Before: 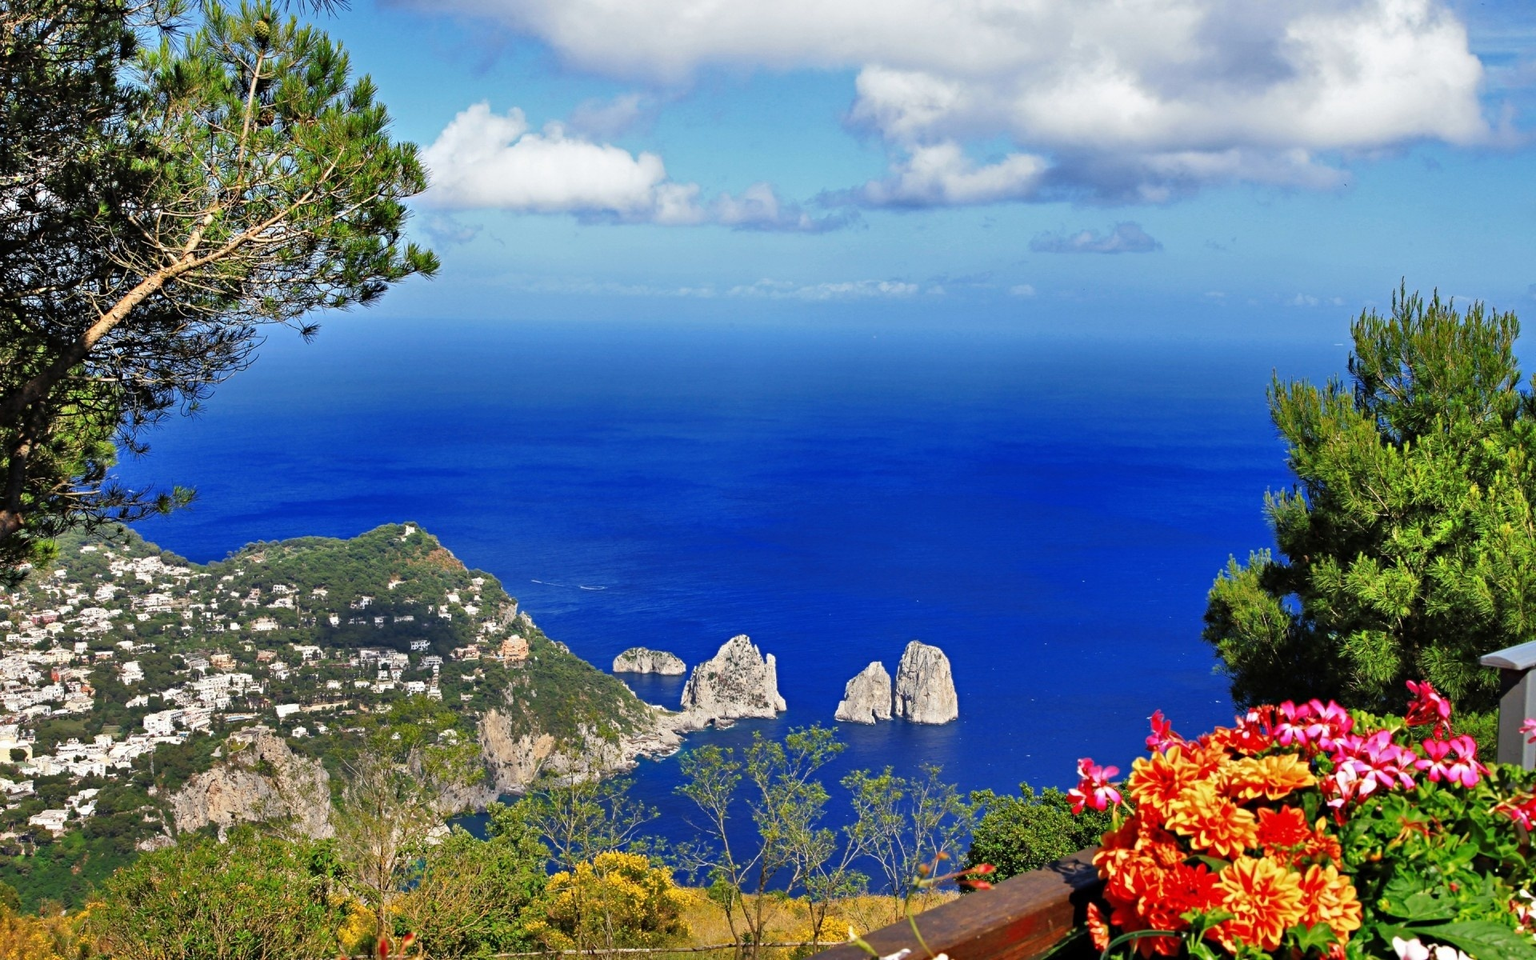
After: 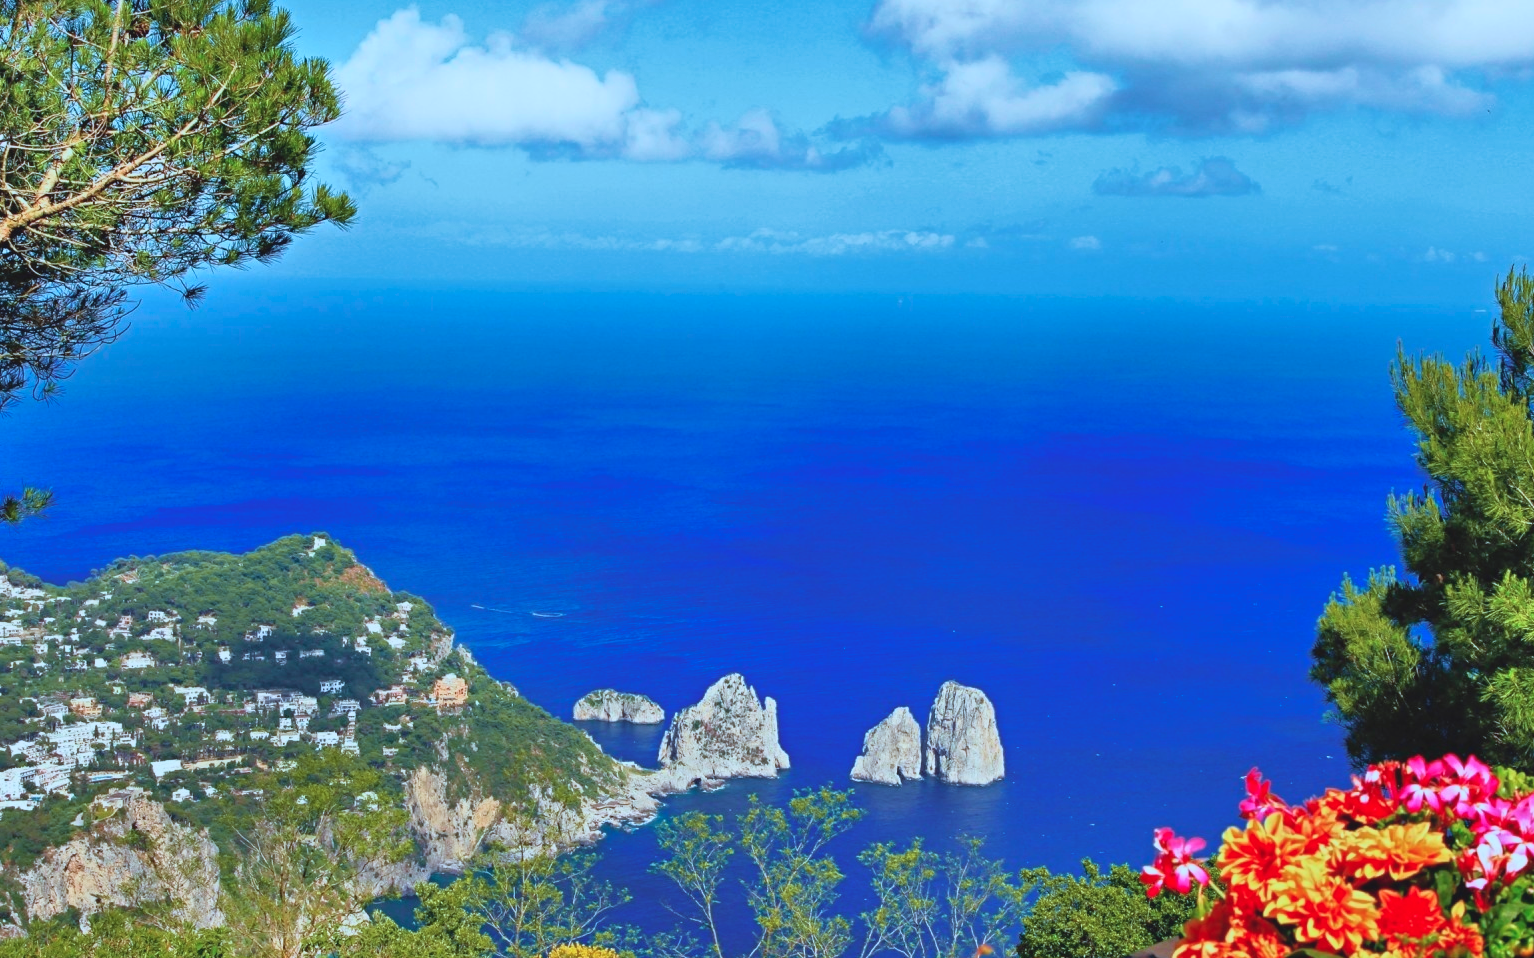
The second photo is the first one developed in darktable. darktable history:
contrast brightness saturation: contrast -0.1, brightness 0.05, saturation 0.08
velvia: on, module defaults
tone curve: curves: ch0 [(0.013, 0) (0.061, 0.068) (0.239, 0.256) (0.502, 0.505) (0.683, 0.676) (0.761, 0.773) (0.858, 0.858) (0.987, 0.945)]; ch1 [(0, 0) (0.172, 0.123) (0.304, 0.288) (0.414, 0.44) (0.472, 0.473) (0.502, 0.508) (0.521, 0.528) (0.583, 0.595) (0.654, 0.673) (0.728, 0.761) (1, 1)]; ch2 [(0, 0) (0.411, 0.424) (0.485, 0.476) (0.502, 0.502) (0.553, 0.557) (0.57, 0.576) (1, 1)], color space Lab, independent channels, preserve colors none
crop and rotate: left 10.071%, top 10.071%, right 10.02%, bottom 10.02%
color correction: highlights a* -10.69, highlights b* -19.19
